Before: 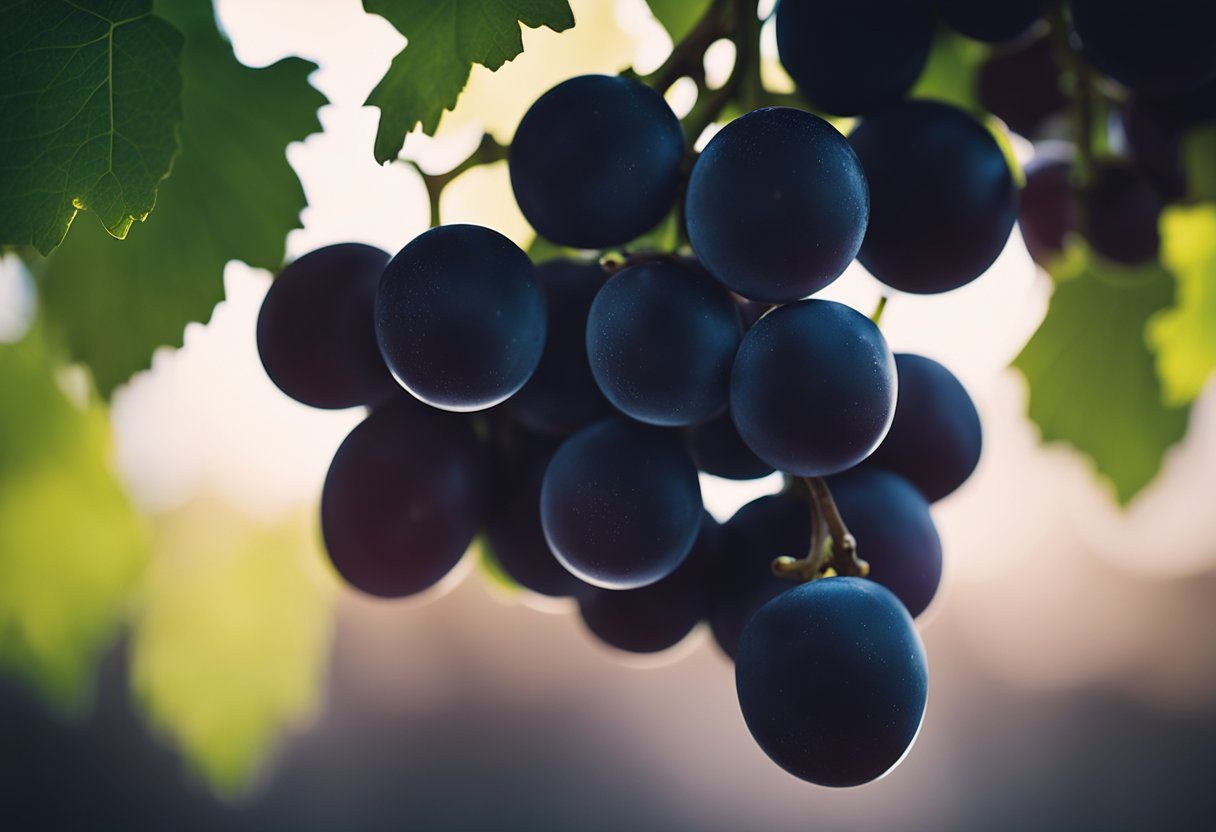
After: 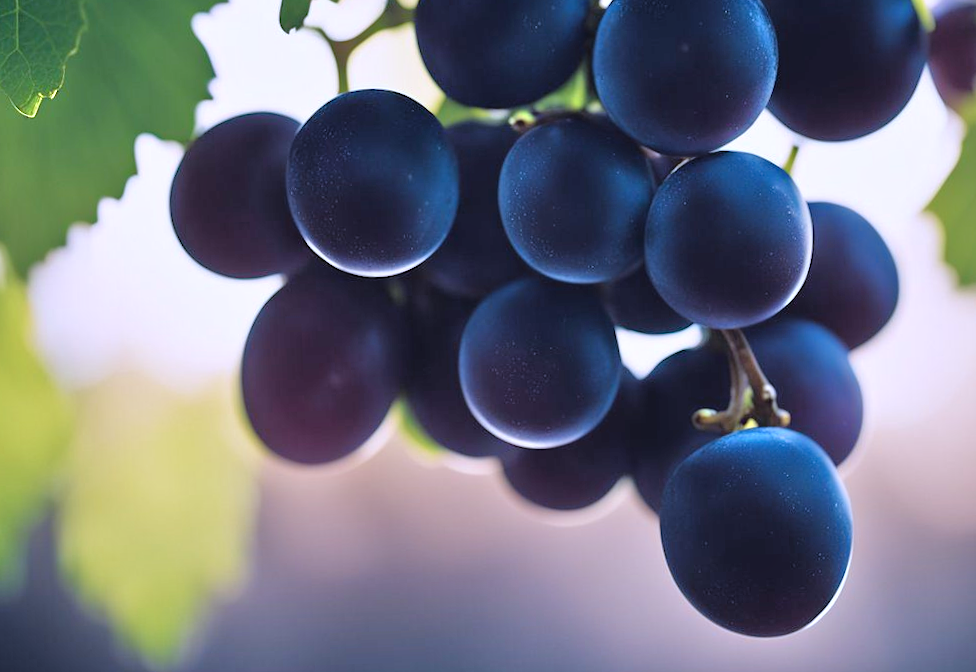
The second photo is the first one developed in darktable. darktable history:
tone equalizer: -7 EV 0.15 EV, -6 EV 0.6 EV, -5 EV 1.15 EV, -4 EV 1.33 EV, -3 EV 1.15 EV, -2 EV 0.6 EV, -1 EV 0.15 EV, mask exposure compensation -0.5 EV
rotate and perspective: rotation -2.12°, lens shift (vertical) 0.009, lens shift (horizontal) -0.008, automatic cropping original format, crop left 0.036, crop right 0.964, crop top 0.05, crop bottom 0.959
crop and rotate: left 4.842%, top 15.51%, right 10.668%
color calibration: illuminant custom, x 0.373, y 0.388, temperature 4269.97 K
